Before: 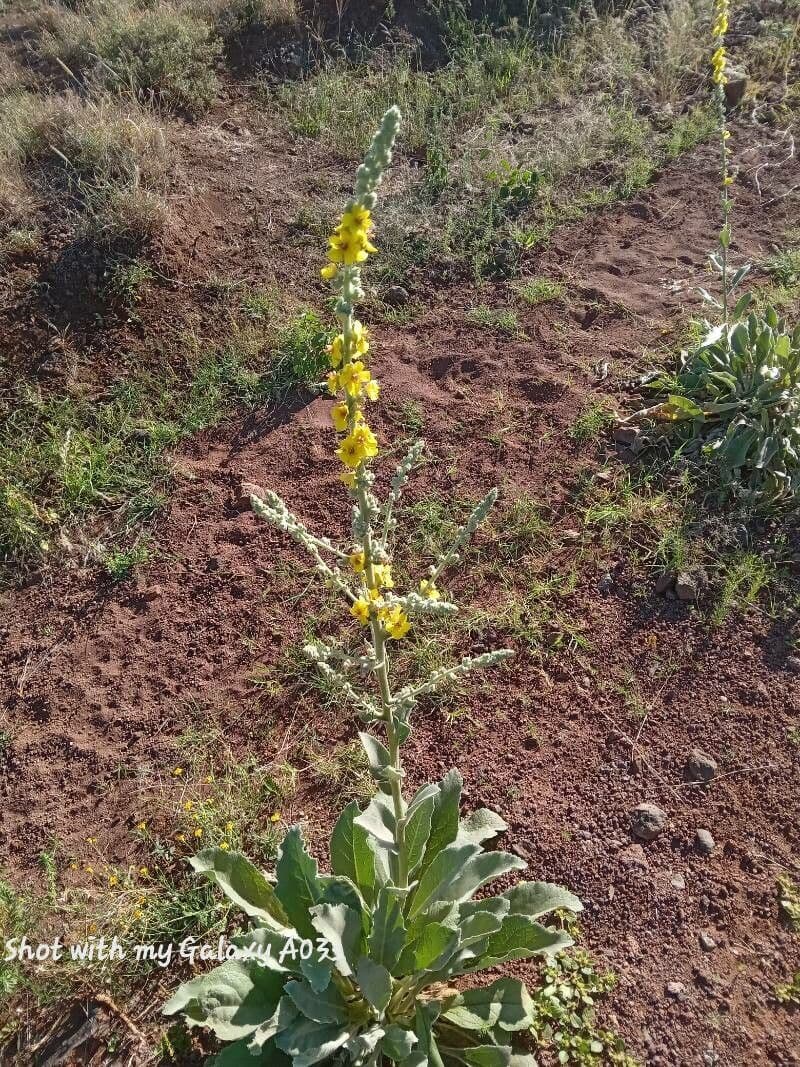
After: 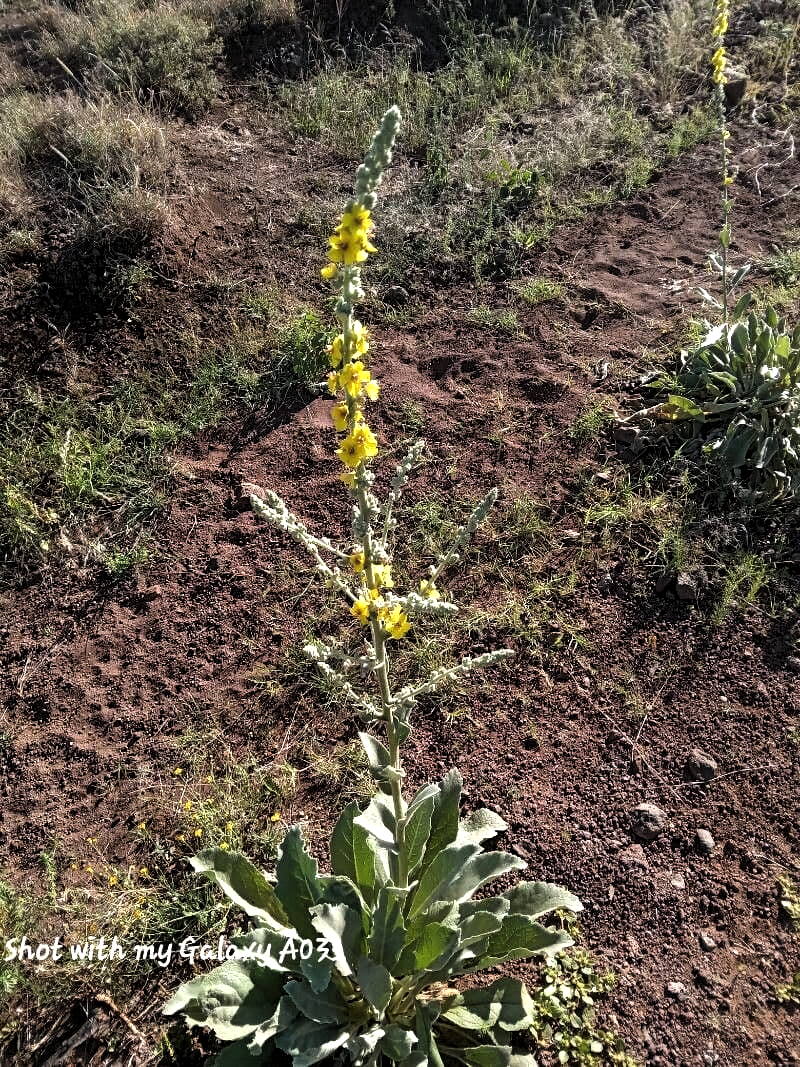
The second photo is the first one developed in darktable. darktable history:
levels: levels [0.129, 0.519, 0.867]
color calibration: illuminant custom, x 0.345, y 0.359, temperature 5054.84 K
